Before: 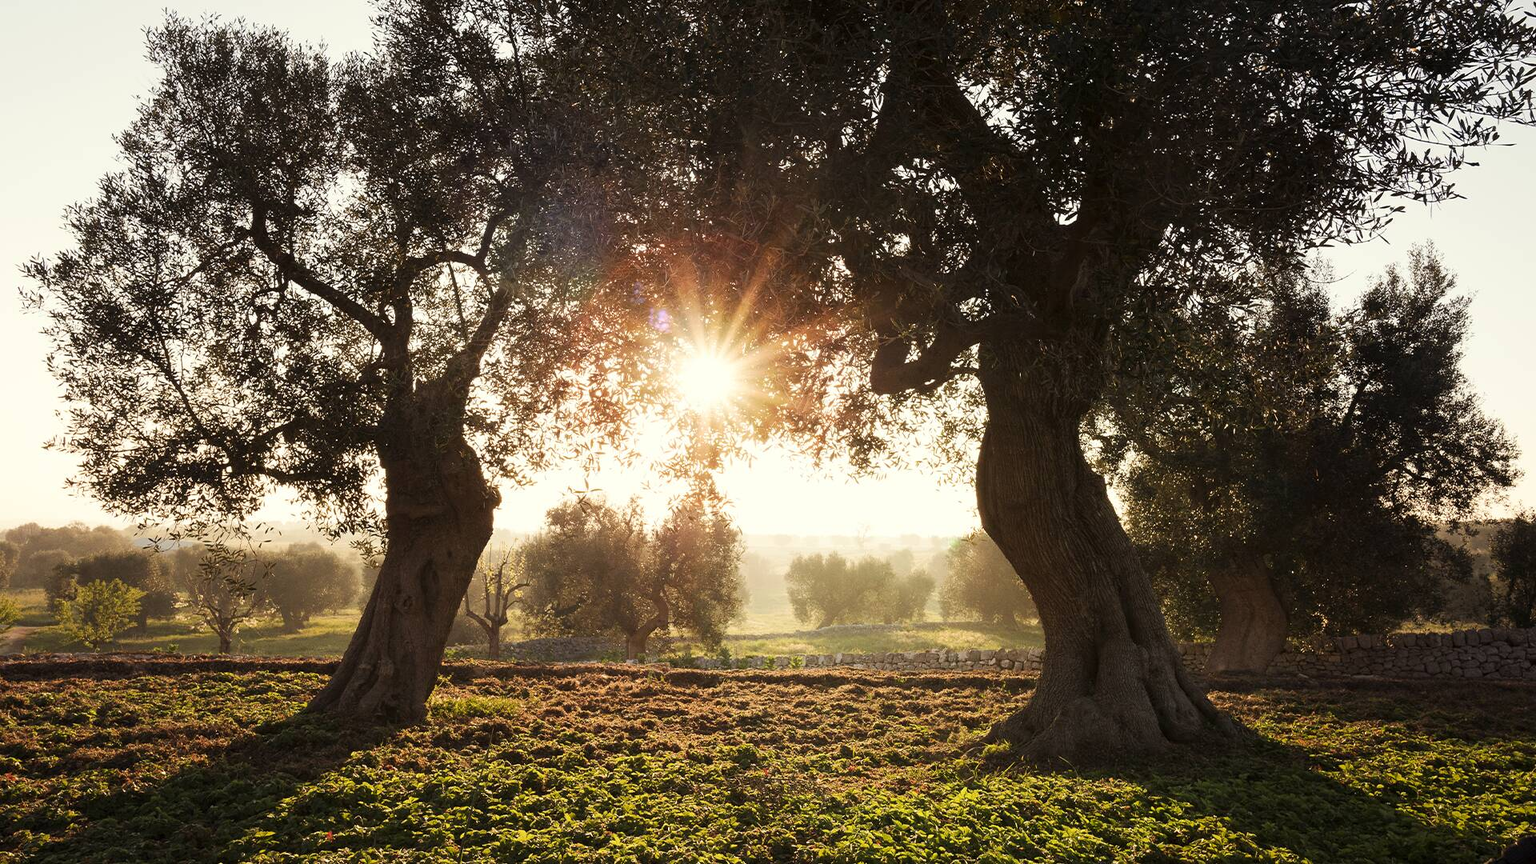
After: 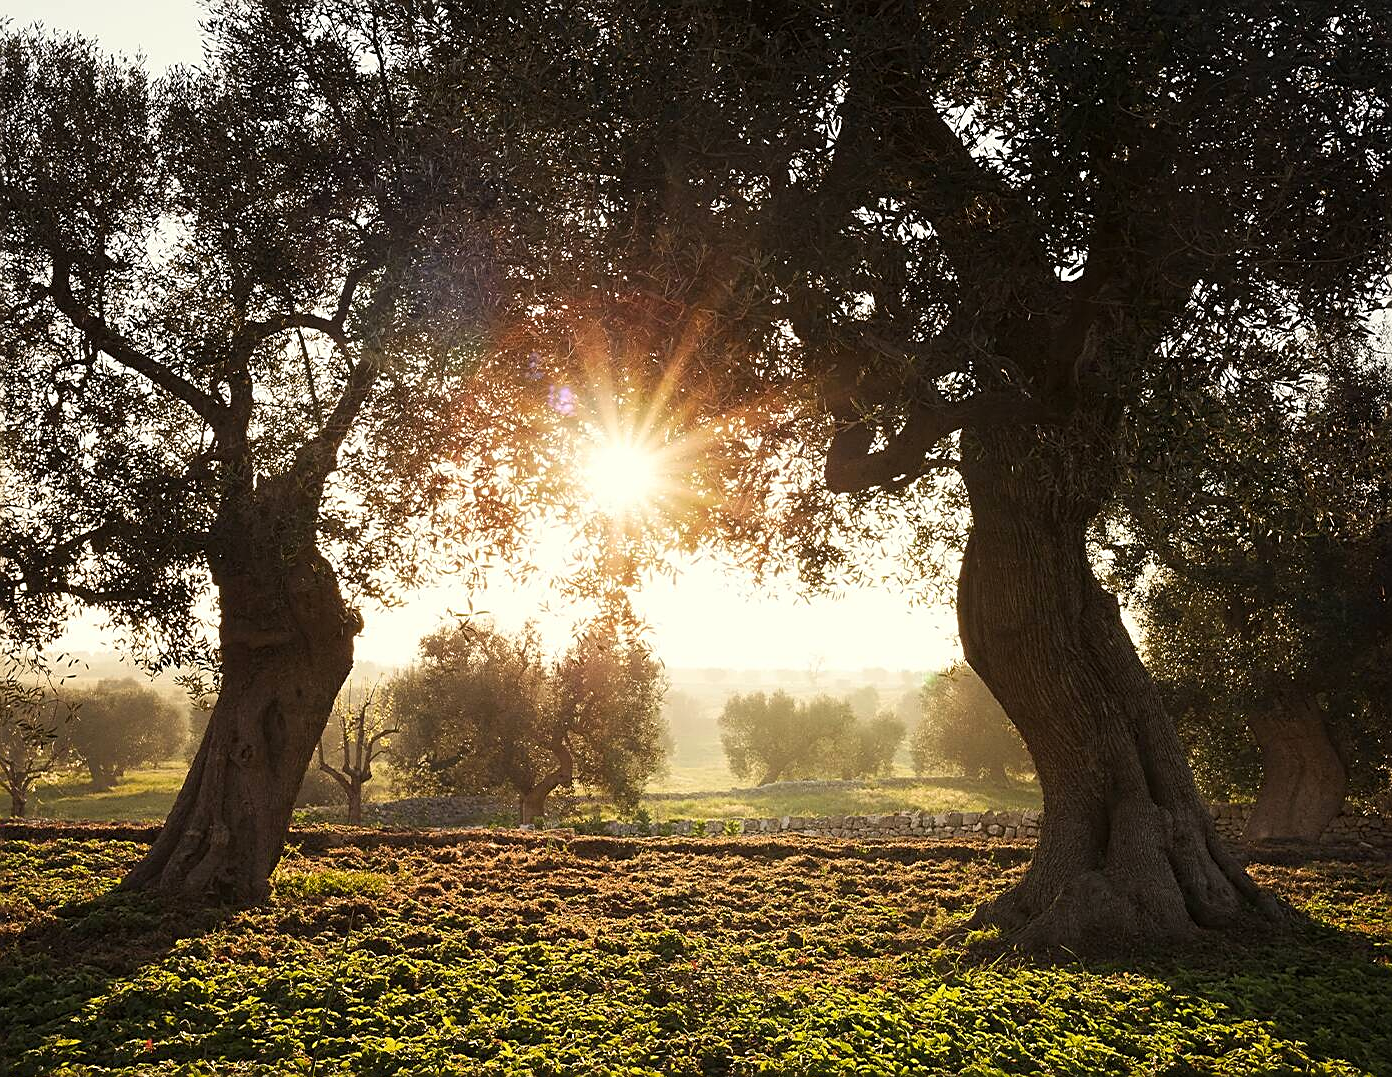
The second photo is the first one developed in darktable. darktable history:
sharpen: amount 0.588
color balance rgb: perceptual saturation grading › global saturation 0.583%, global vibrance 20%
crop: left 13.733%, right 13.293%
